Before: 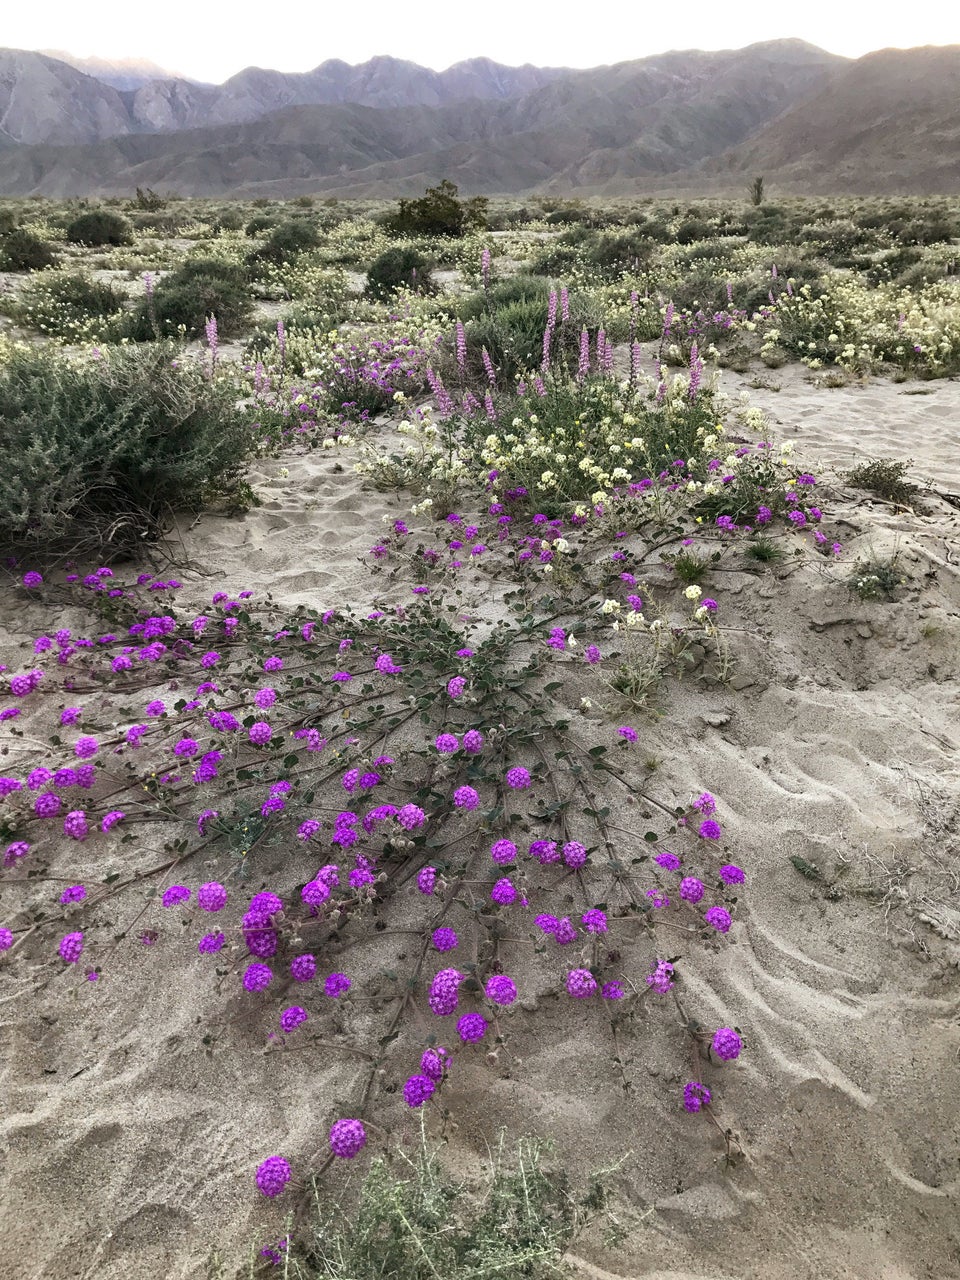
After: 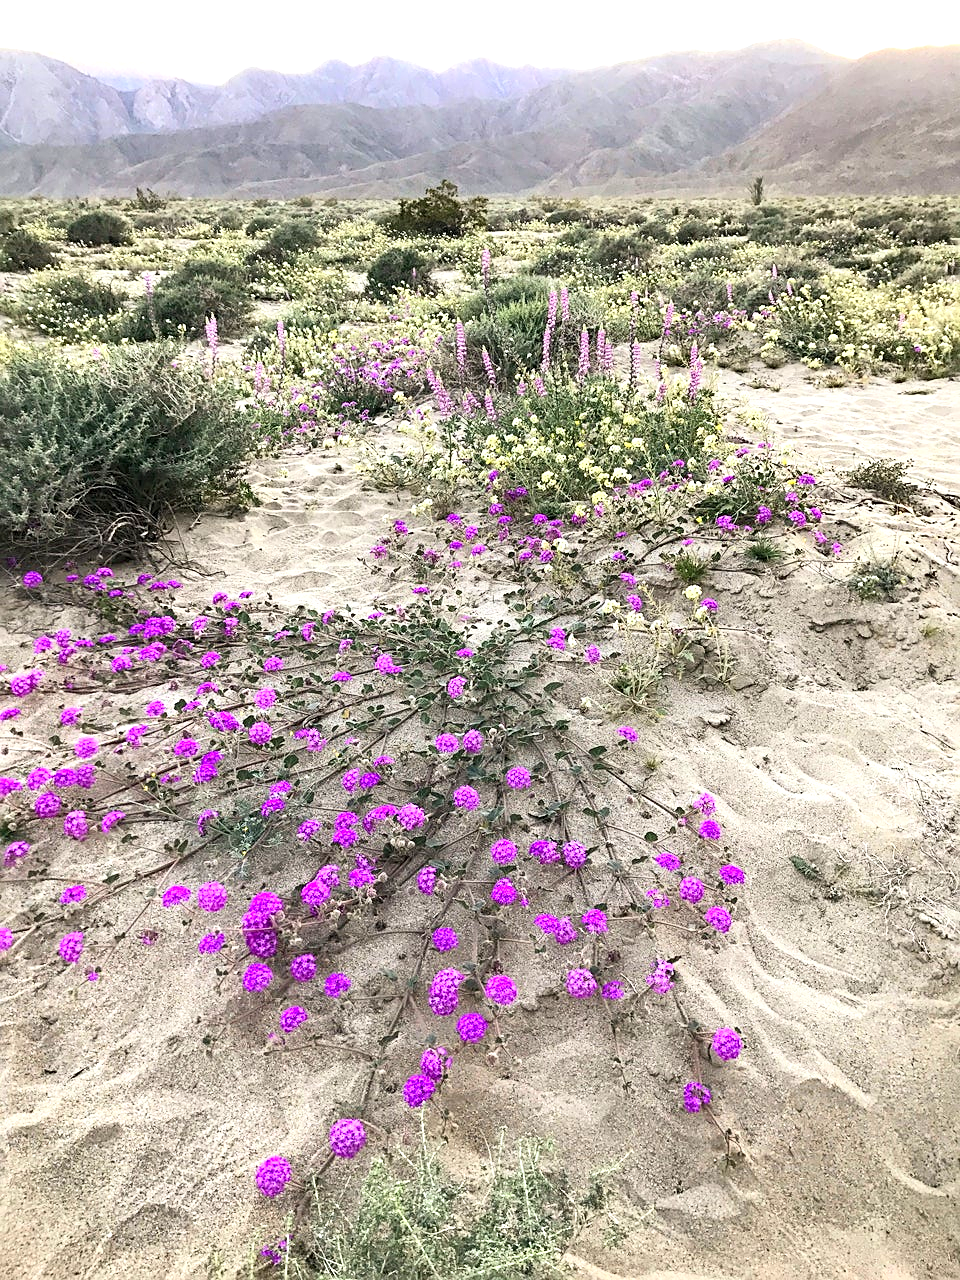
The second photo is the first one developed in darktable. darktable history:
contrast brightness saturation: contrast 0.195, brightness 0.162, saturation 0.219
exposure: exposure 0.609 EV, compensate exposure bias true, compensate highlight preservation false
sharpen: on, module defaults
